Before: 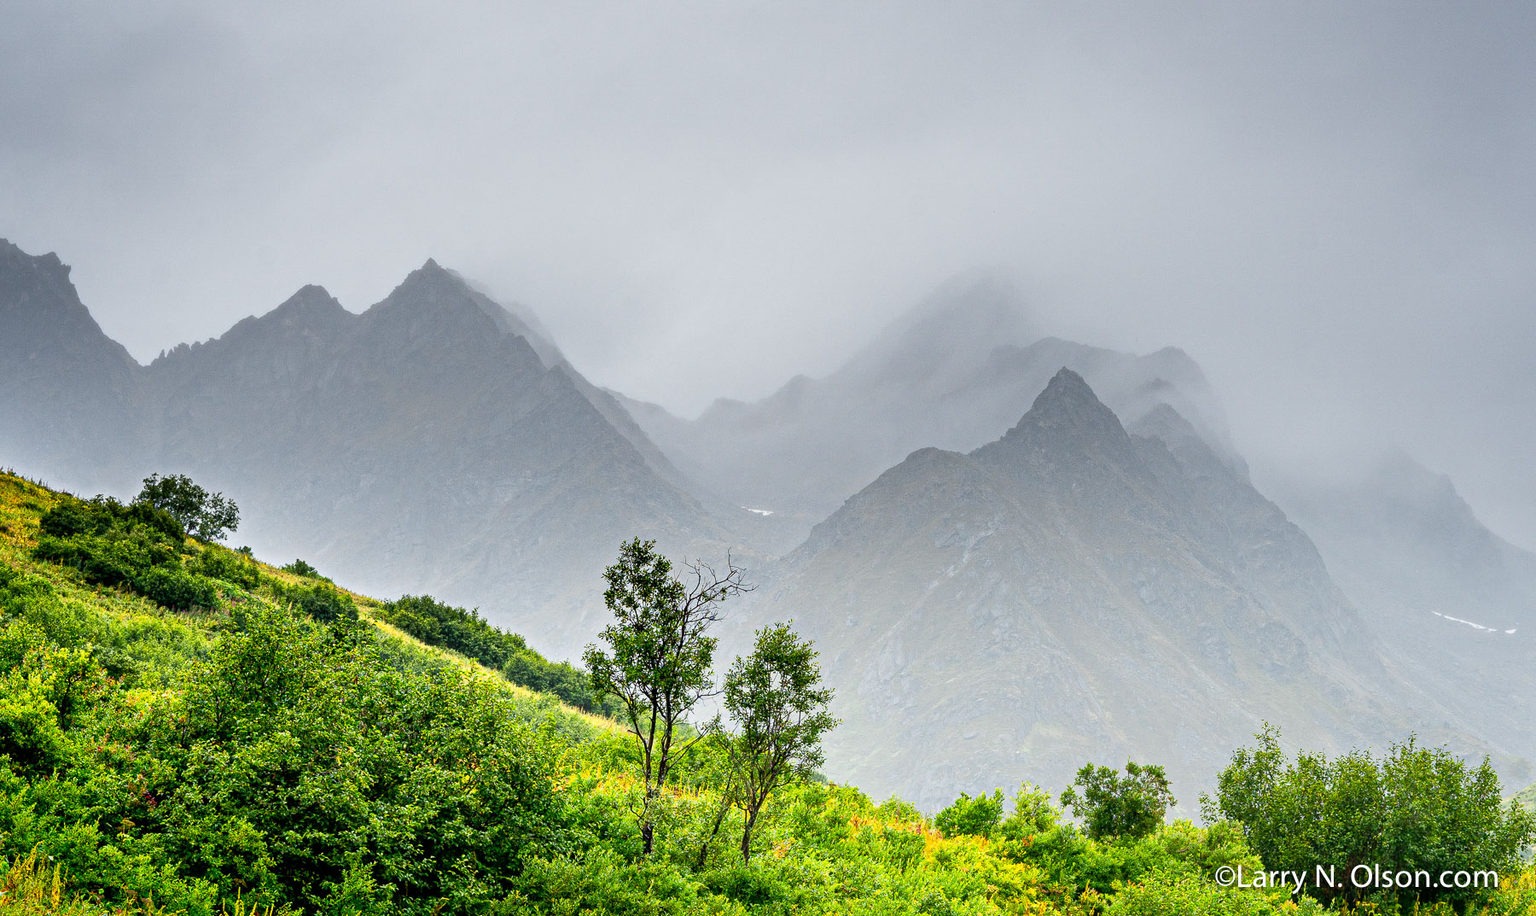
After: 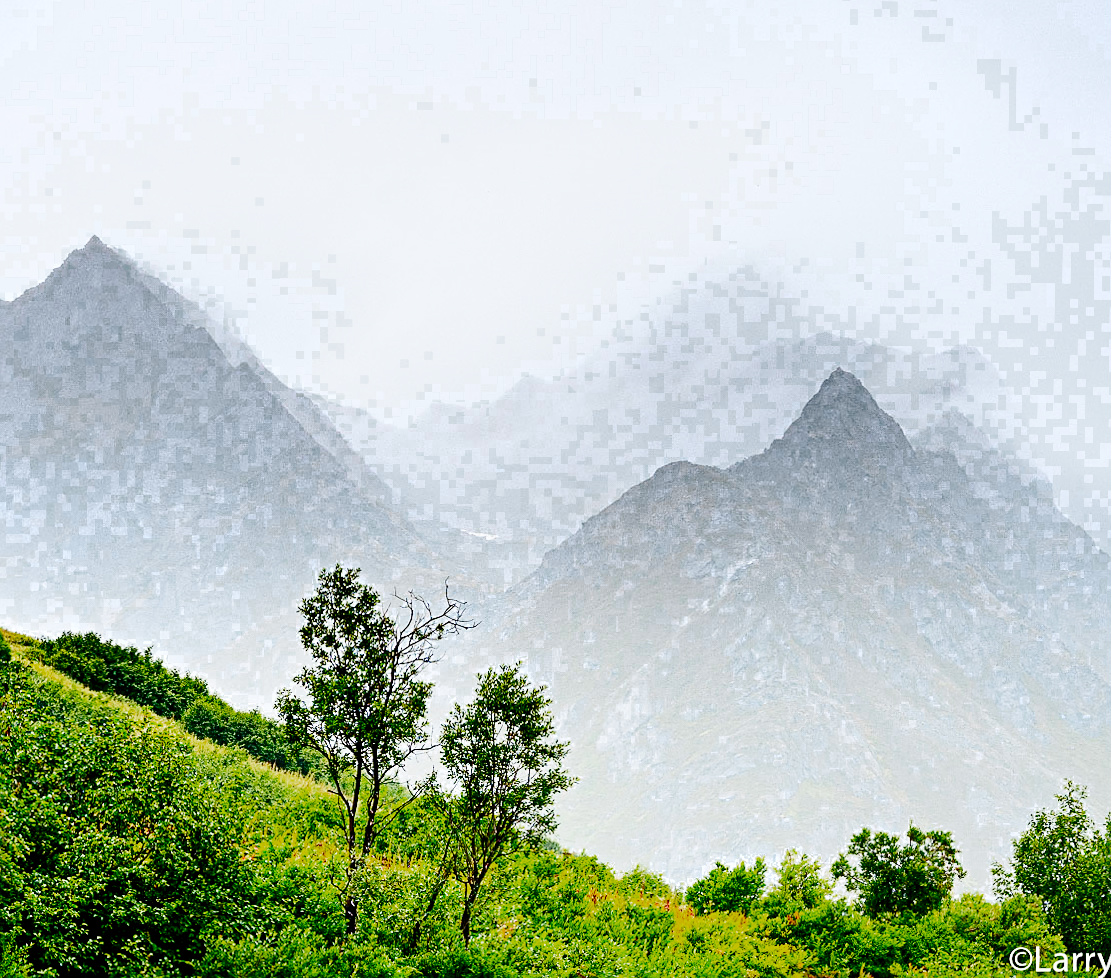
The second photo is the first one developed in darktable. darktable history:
crop and rotate: left 22.918%, top 5.629%, right 14.711%, bottom 2.247%
sharpen: amount 0.55
exposure: black level correction 0.011, exposure -0.478 EV, compensate highlight preservation false
contrast brightness saturation: contrast 0.19, brightness -0.11, saturation 0.21
color zones: curves: ch0 [(0.203, 0.433) (0.607, 0.517) (0.697, 0.696) (0.705, 0.897)]
base curve: curves: ch0 [(0, 0) (0.028, 0.03) (0.121, 0.232) (0.46, 0.748) (0.859, 0.968) (1, 1)], preserve colors none
rotate and perspective: rotation 0.174°, lens shift (vertical) 0.013, lens shift (horizontal) 0.019, shear 0.001, automatic cropping original format, crop left 0.007, crop right 0.991, crop top 0.016, crop bottom 0.997
